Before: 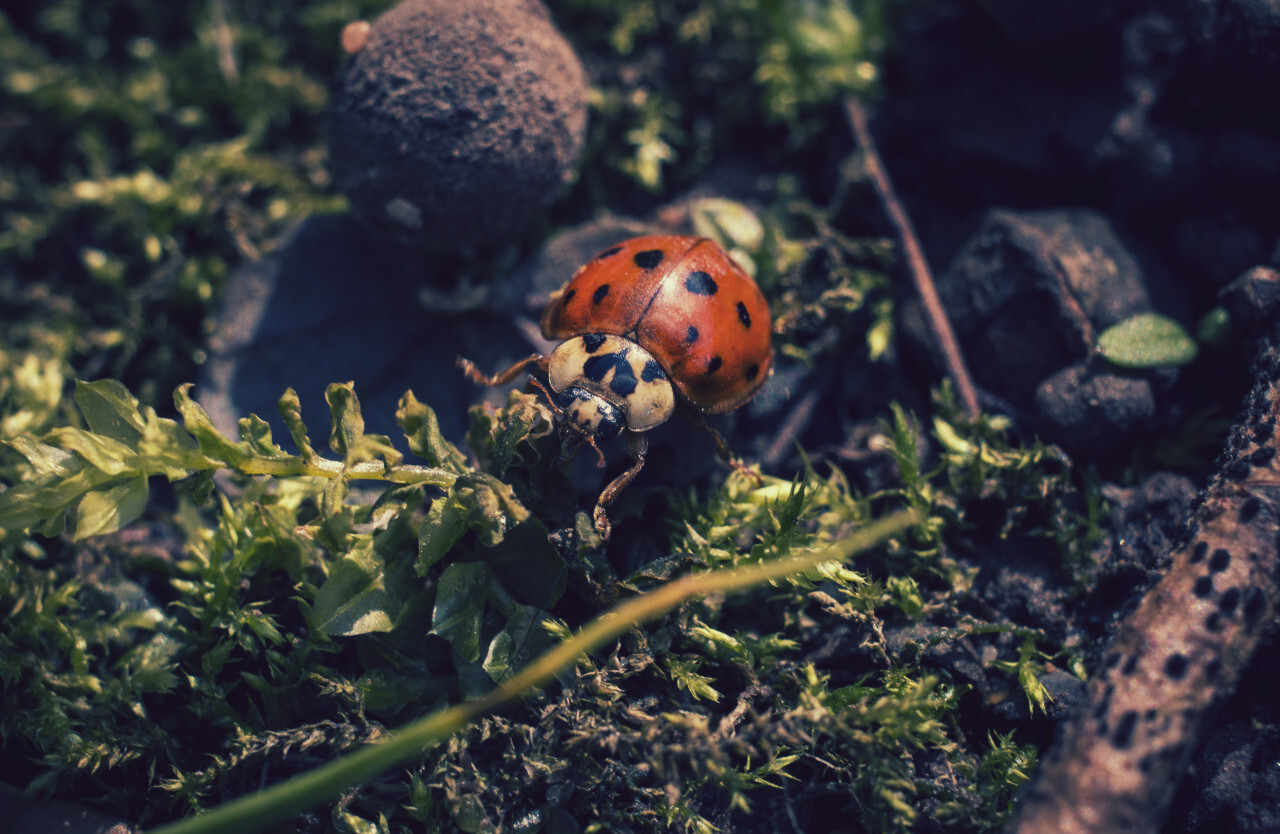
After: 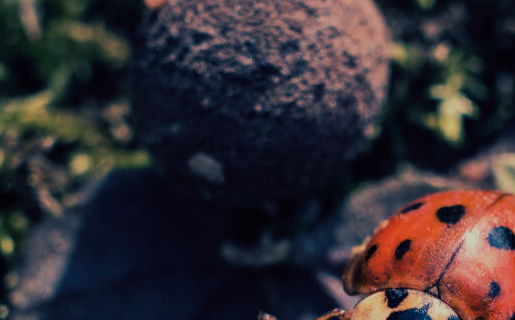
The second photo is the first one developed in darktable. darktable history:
crop: left 15.524%, top 5.451%, right 44.24%, bottom 56.099%
filmic rgb: black relative exposure -7.65 EV, white relative exposure 4.56 EV, threshold 6 EV, hardness 3.61, enable highlight reconstruction true
